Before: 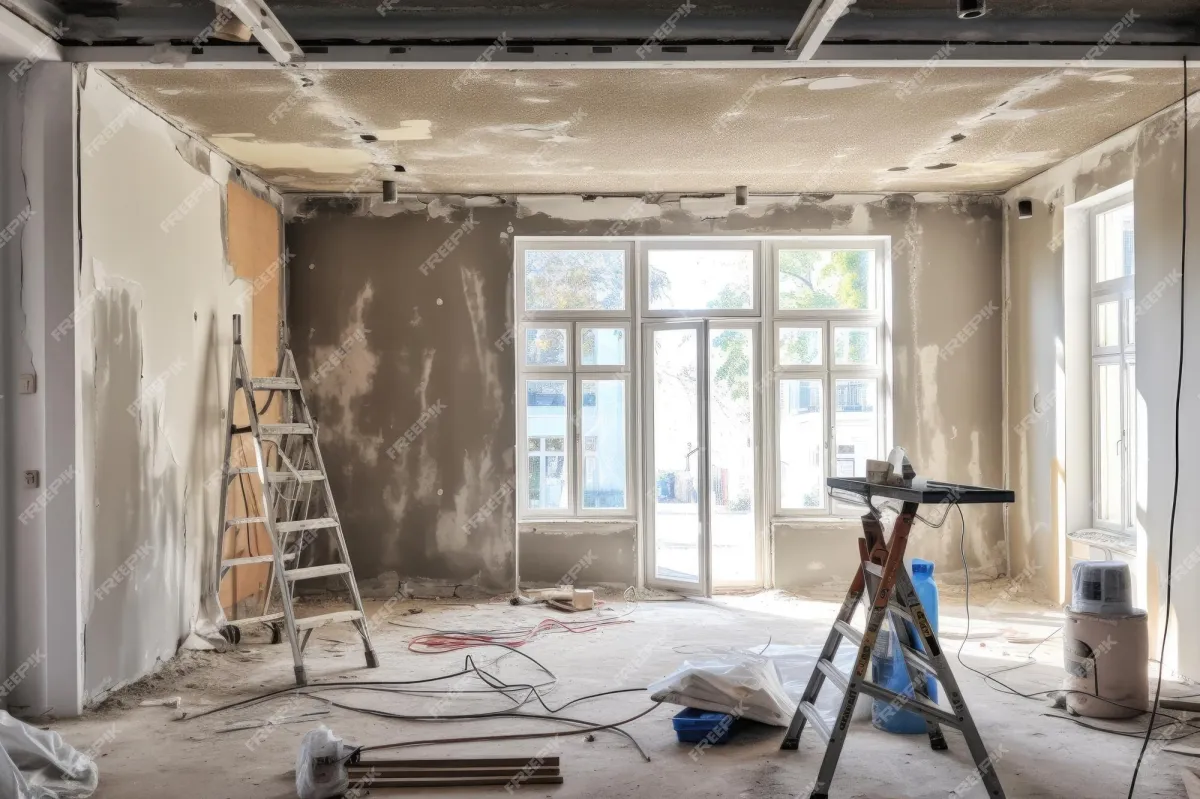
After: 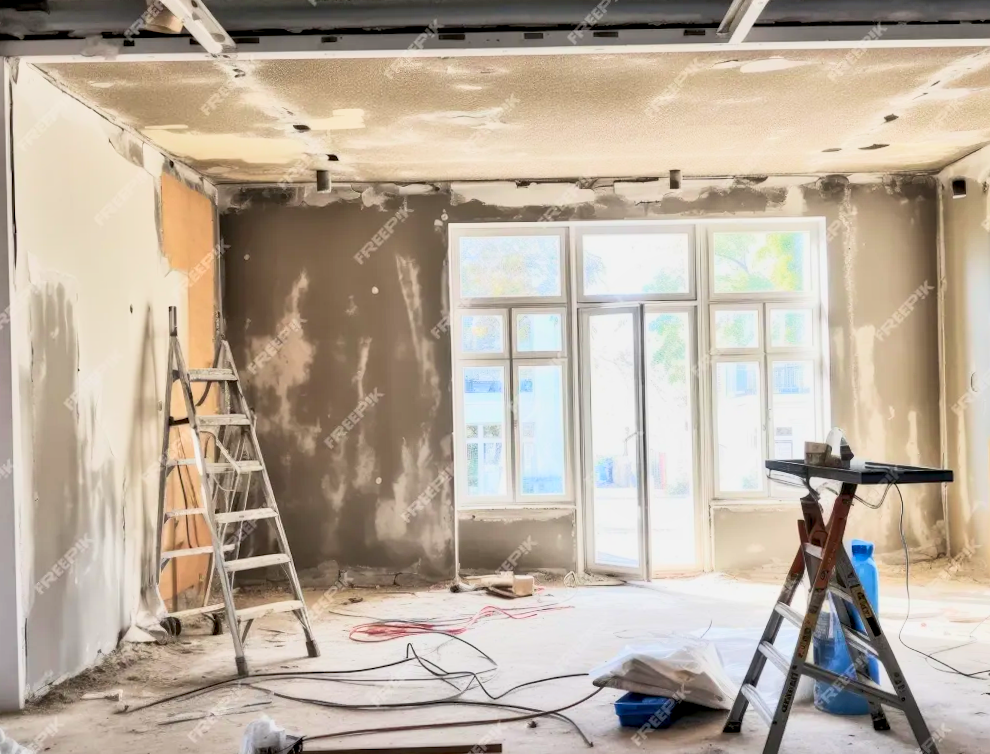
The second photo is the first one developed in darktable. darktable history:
velvia: strength 14.67%
base curve: curves: ch0 [(0, 0) (0.088, 0.125) (0.176, 0.251) (0.354, 0.501) (0.613, 0.749) (1, 0.877)]
exposure: black level correction 0.005, exposure 0.285 EV, compensate highlight preservation false
crop and rotate: angle 0.912°, left 4.234%, top 0.638%, right 11.291%, bottom 2.634%
shadows and highlights: soften with gaussian
